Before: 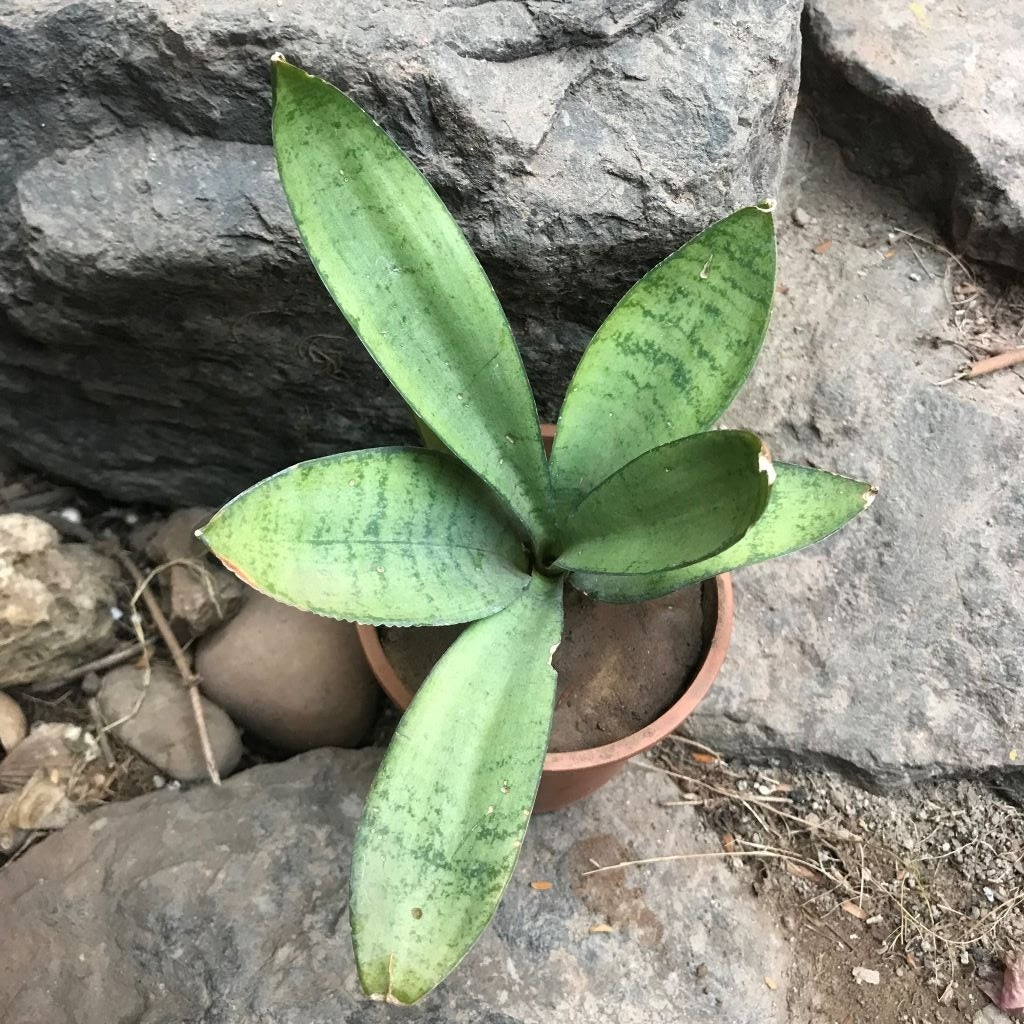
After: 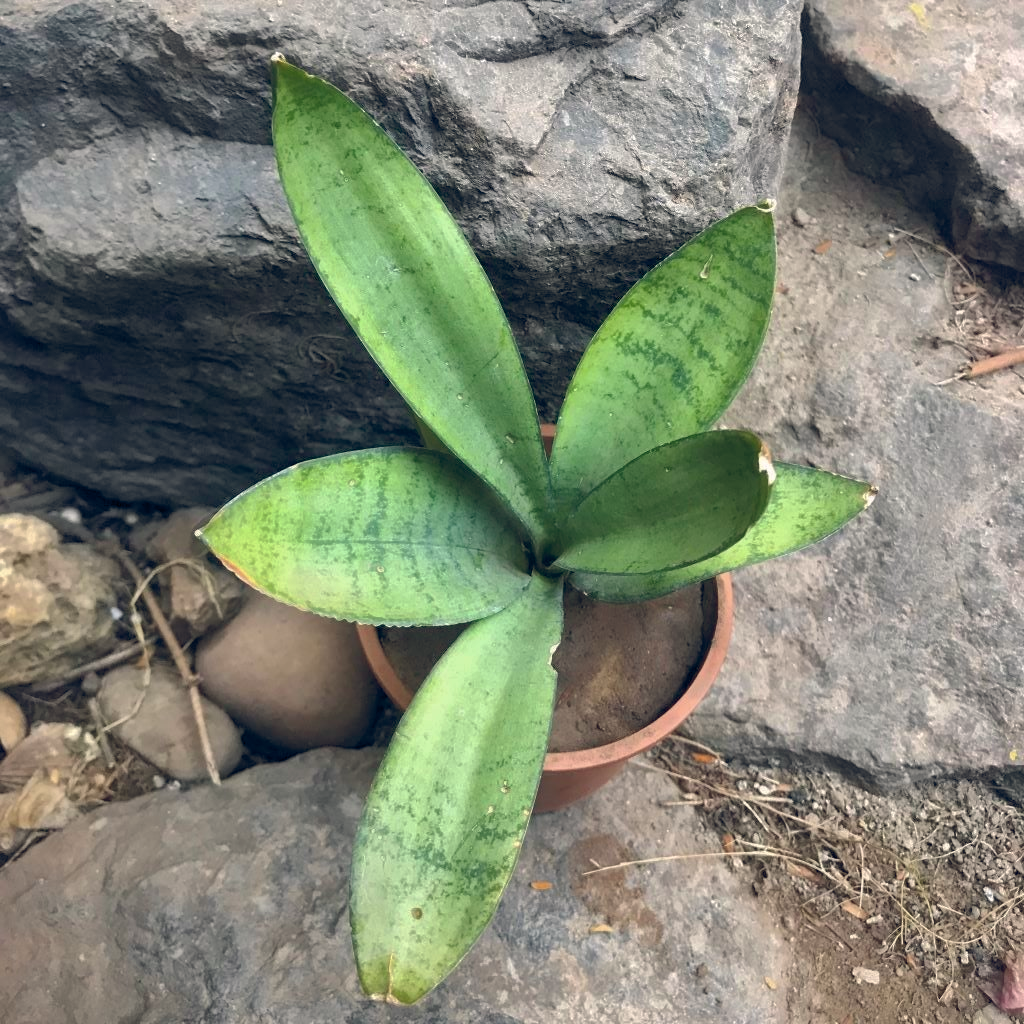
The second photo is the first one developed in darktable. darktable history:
shadows and highlights: shadows 40, highlights -60
color balance rgb: shadows lift › hue 87.51°, highlights gain › chroma 0.68%, highlights gain › hue 55.1°, global offset › chroma 0.13%, global offset › hue 253.66°, linear chroma grading › global chroma 0.5%, perceptual saturation grading › global saturation 16.38%
